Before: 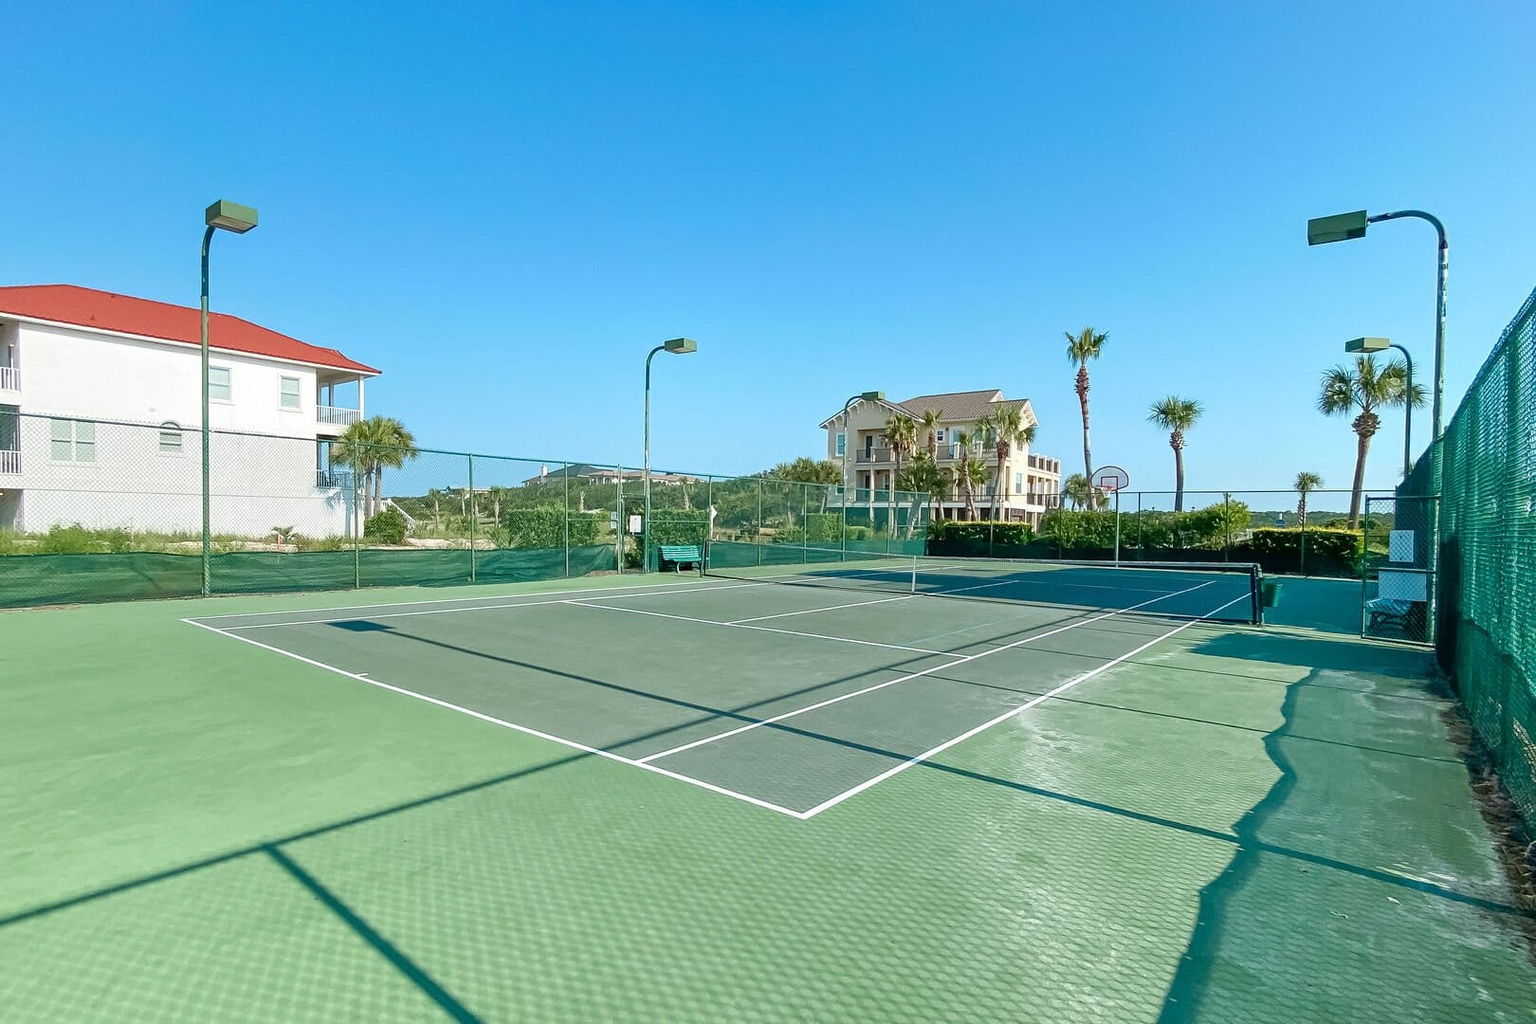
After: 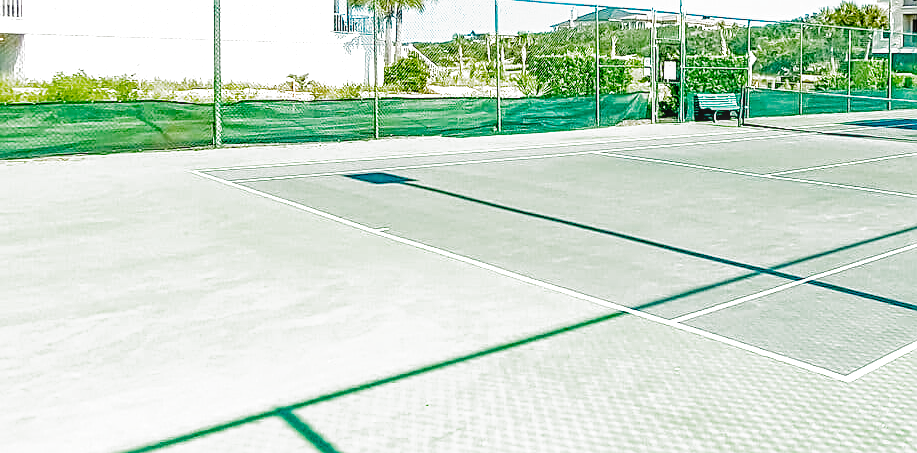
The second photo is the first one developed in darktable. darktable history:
sharpen: on, module defaults
crop: top 44.721%, right 43.339%, bottom 13.318%
color balance rgb: highlights gain › luminance 6.104%, highlights gain › chroma 2.545%, highlights gain › hue 92.82°, perceptual saturation grading › global saturation 30.949%, global vibrance 20%
exposure: black level correction 0, exposure 1.177 EV, compensate highlight preservation false
filmic rgb: black relative exposure -3.72 EV, white relative exposure 2.75 EV, dynamic range scaling -4.71%, hardness 3.04, add noise in highlights 0.002, preserve chrominance no, color science v3 (2019), use custom middle-gray values true, contrast in highlights soft
local contrast: on, module defaults
